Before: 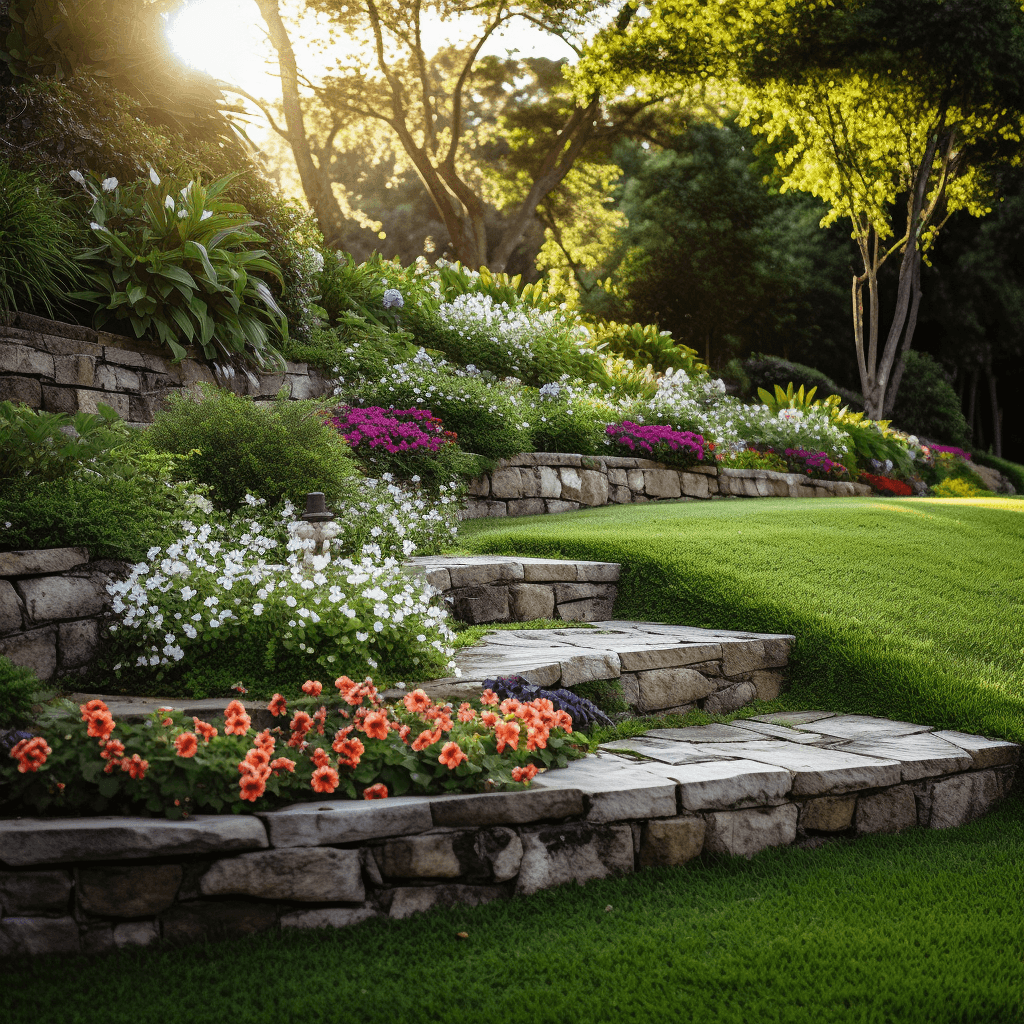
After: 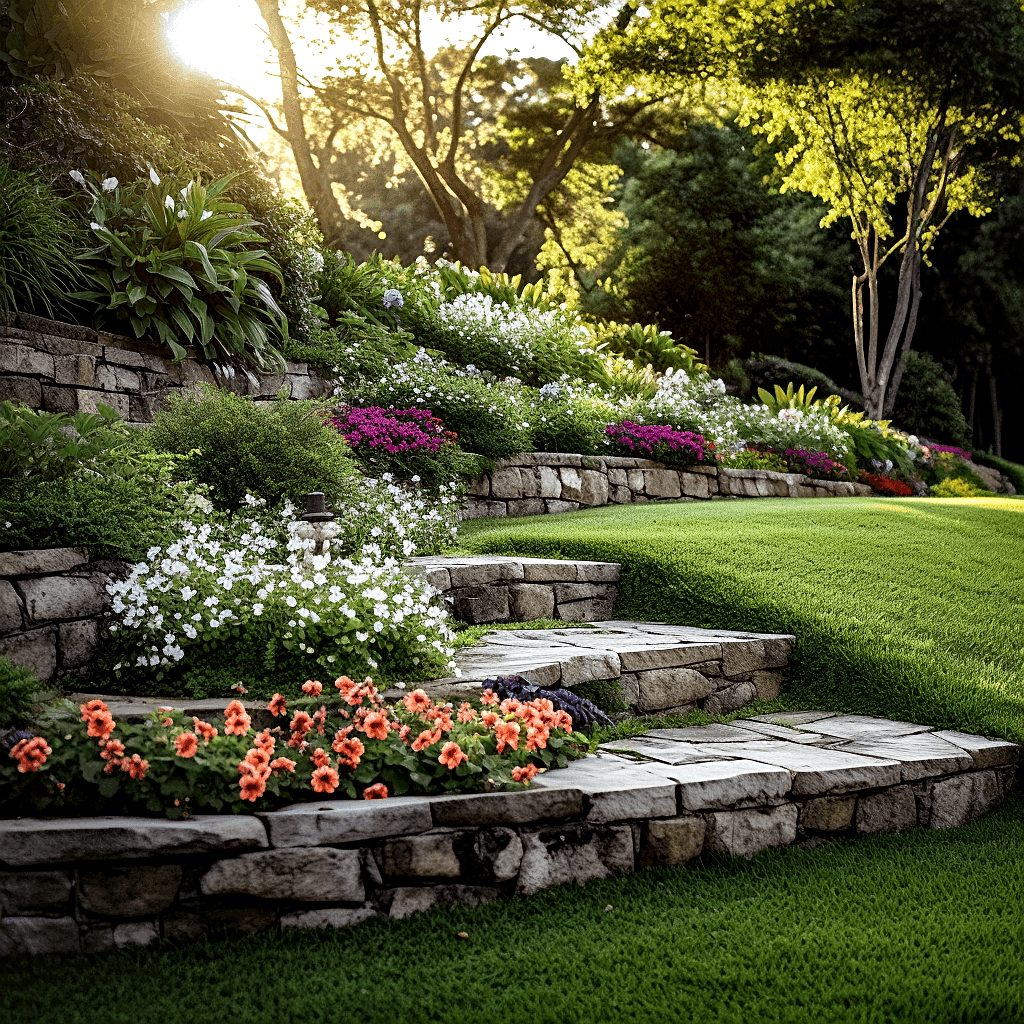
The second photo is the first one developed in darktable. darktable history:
sharpen: on, module defaults
local contrast: mode bilateral grid, contrast 99, coarseness 100, detail 165%, midtone range 0.2
haze removal: strength 0.102, compatibility mode true, adaptive false
